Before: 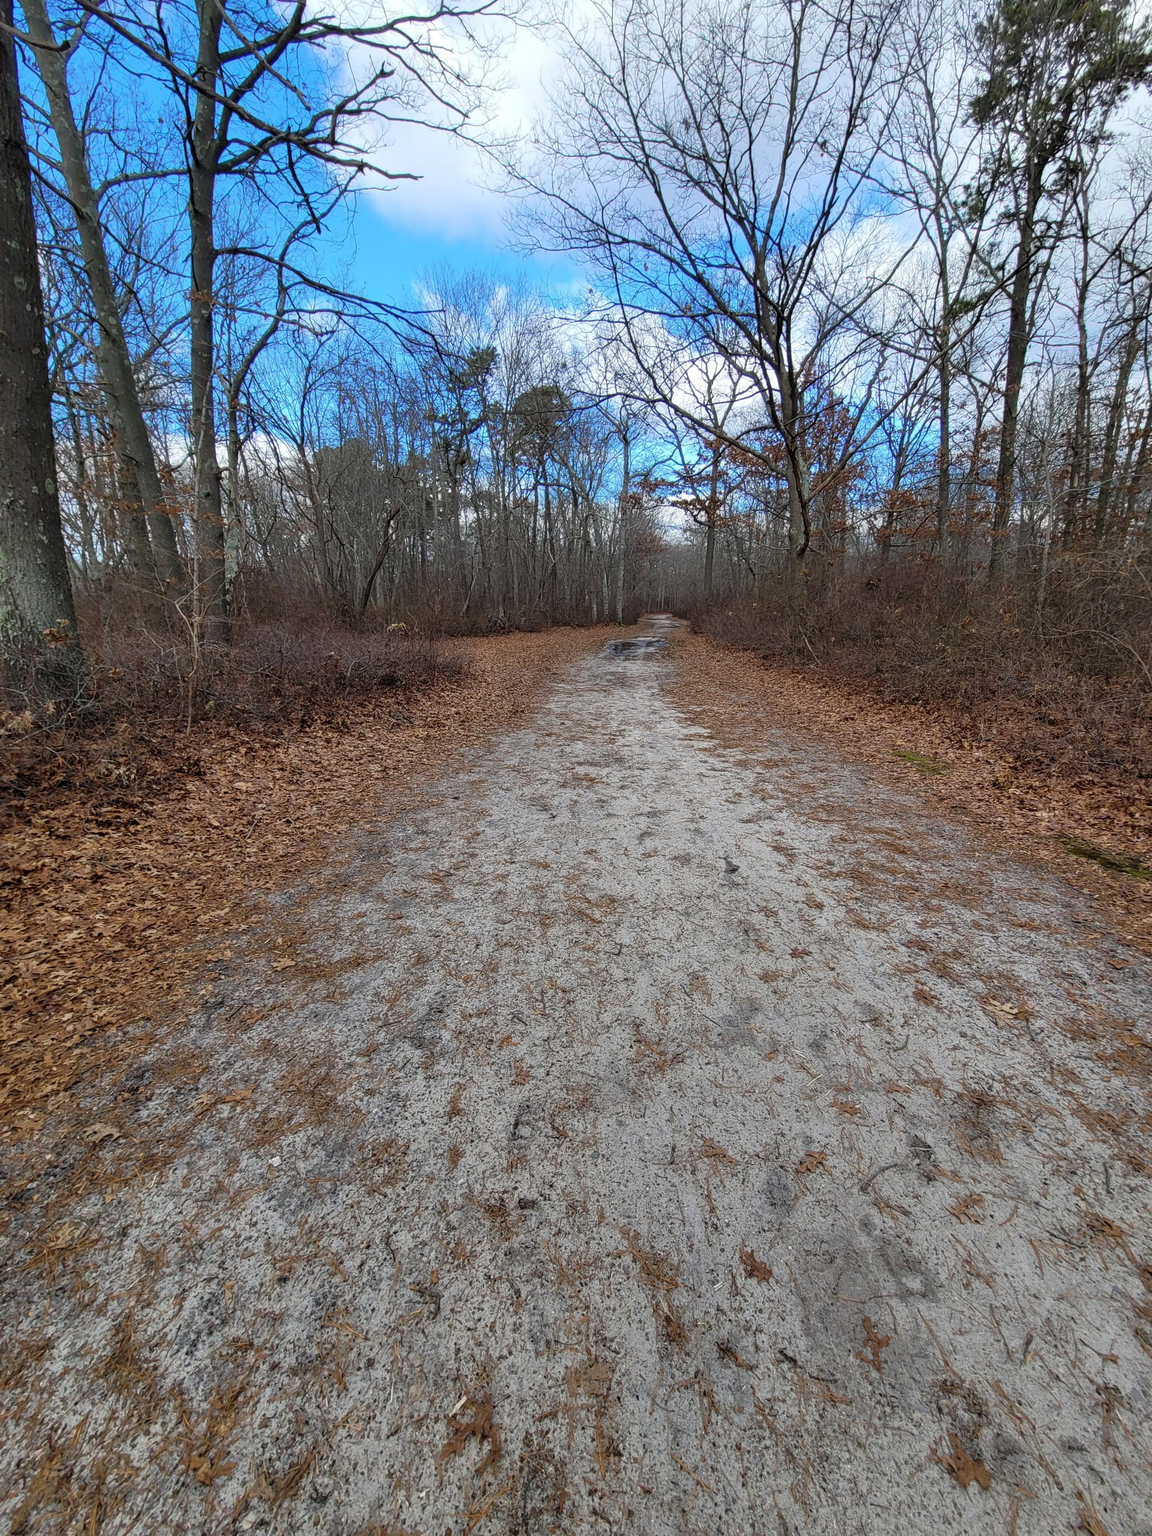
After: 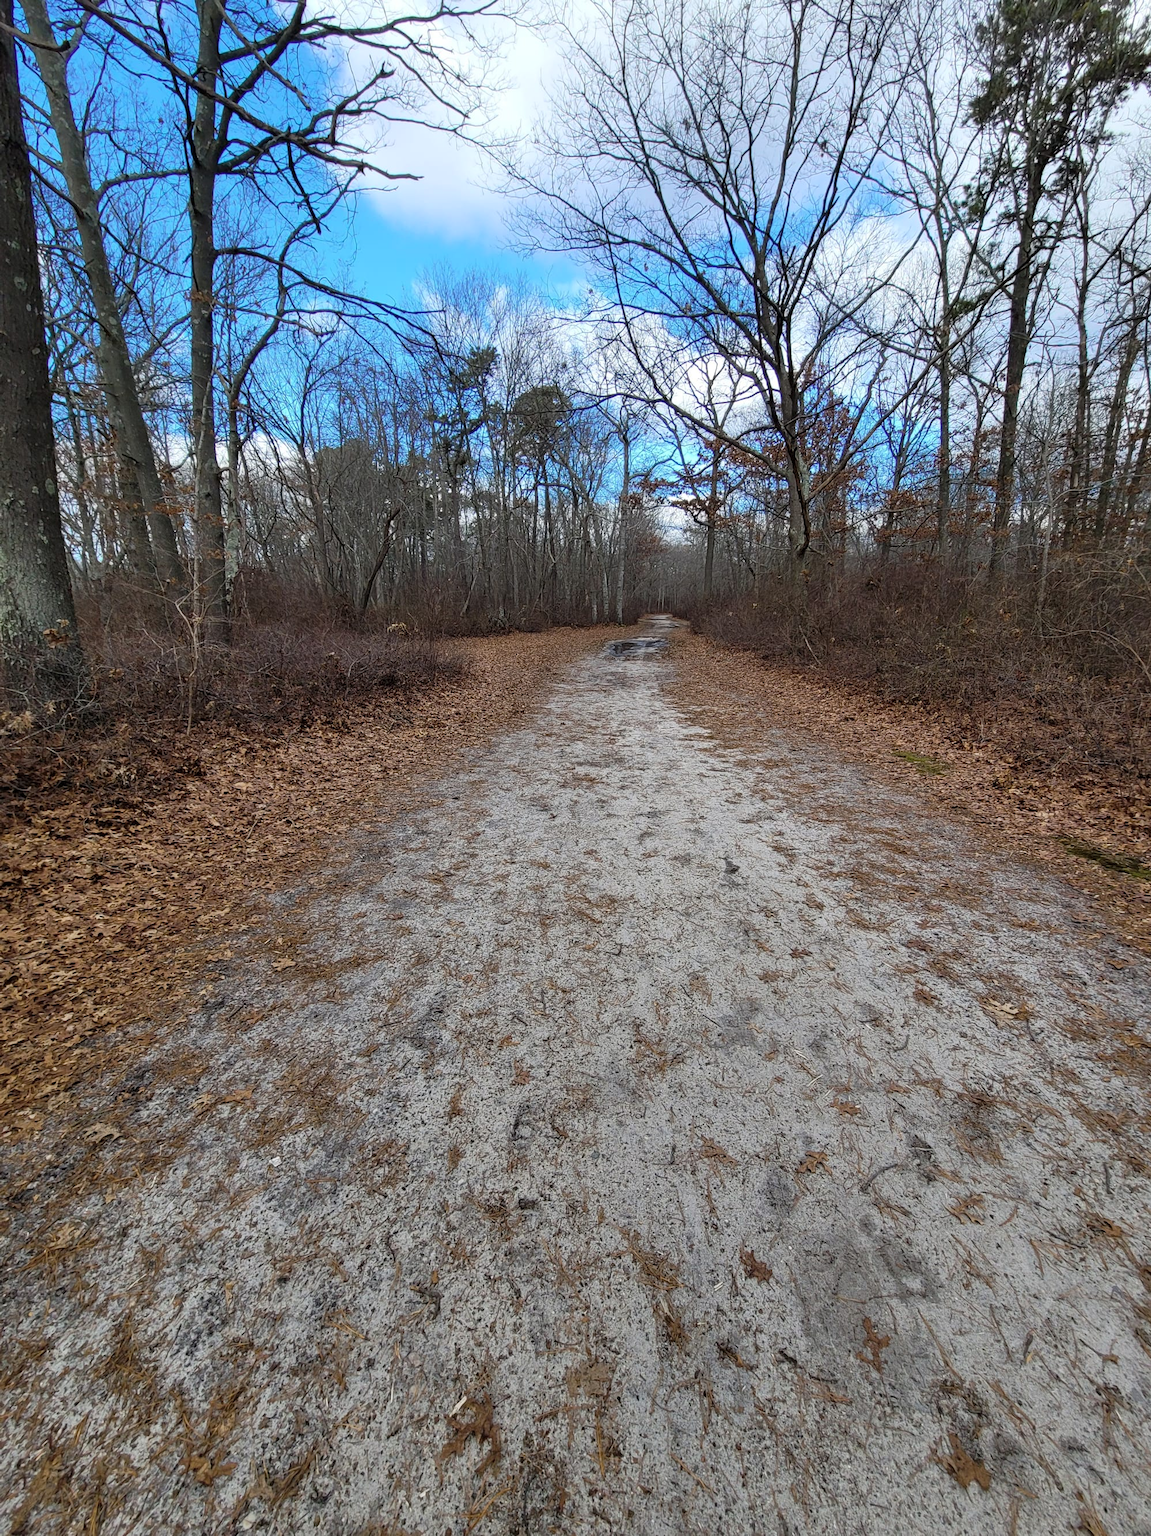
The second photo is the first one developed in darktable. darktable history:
contrast brightness saturation: contrast 0.1, saturation -0.3
color balance rgb: linear chroma grading › global chroma 9.31%, global vibrance 41.49%
